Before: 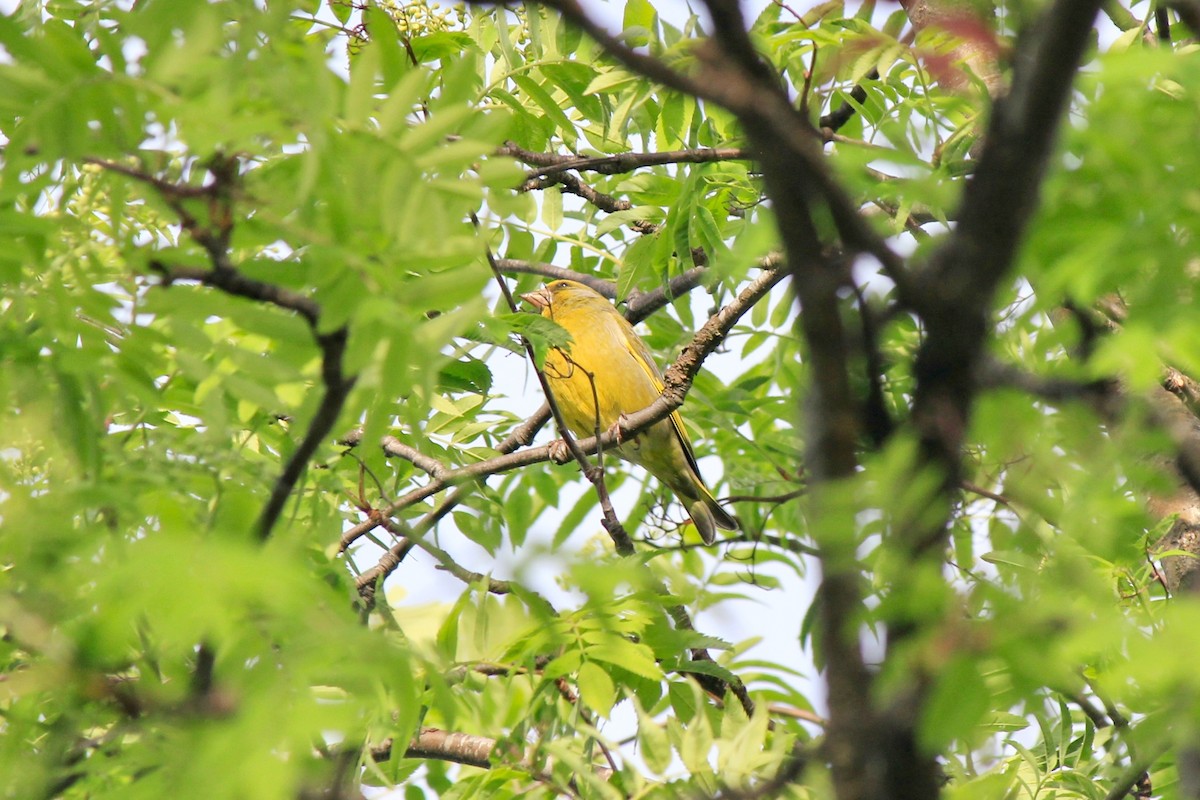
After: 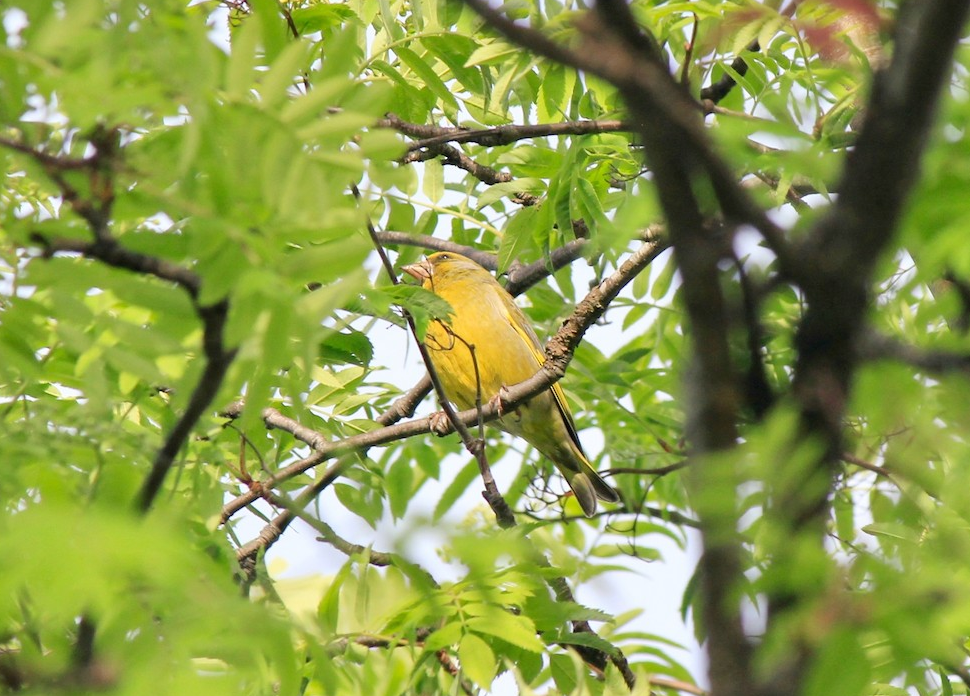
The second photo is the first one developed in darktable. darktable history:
crop: left 9.919%, top 3.556%, right 9.185%, bottom 9.363%
